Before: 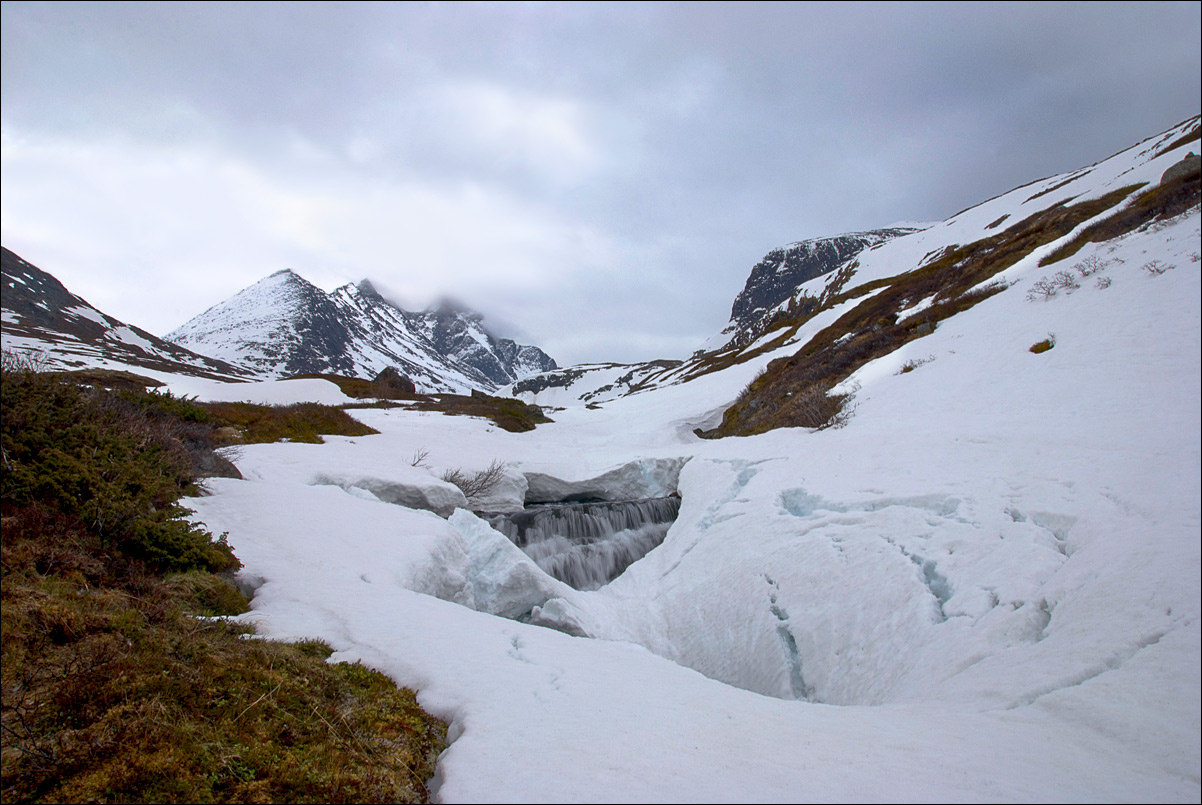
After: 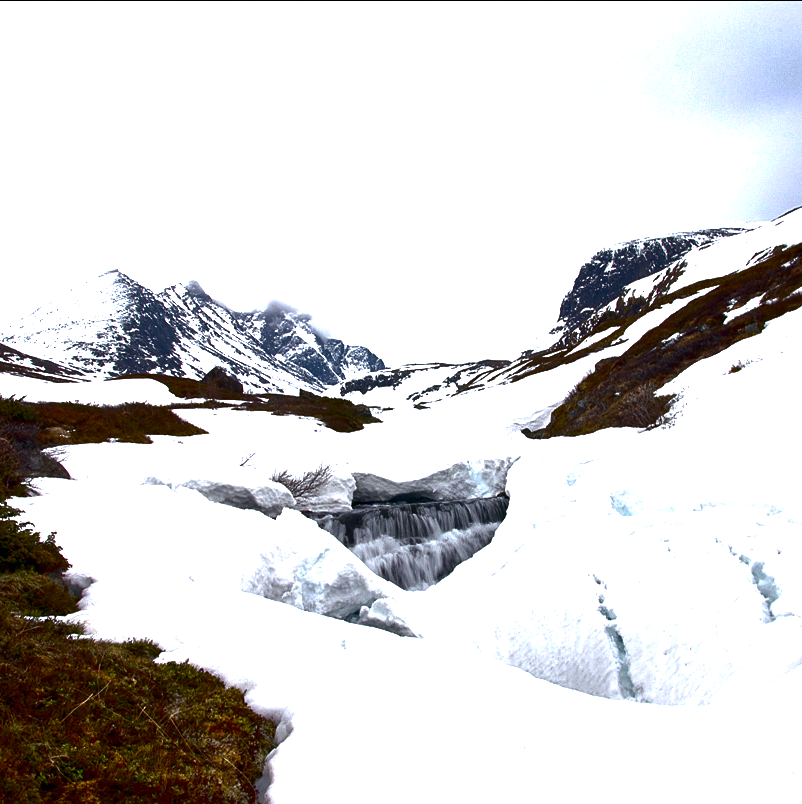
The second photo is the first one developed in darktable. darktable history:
contrast brightness saturation: brightness -0.51
exposure: black level correction 0, exposure 1.372 EV, compensate exposure bias true, compensate highlight preservation false
crop and rotate: left 14.35%, right 18.924%
